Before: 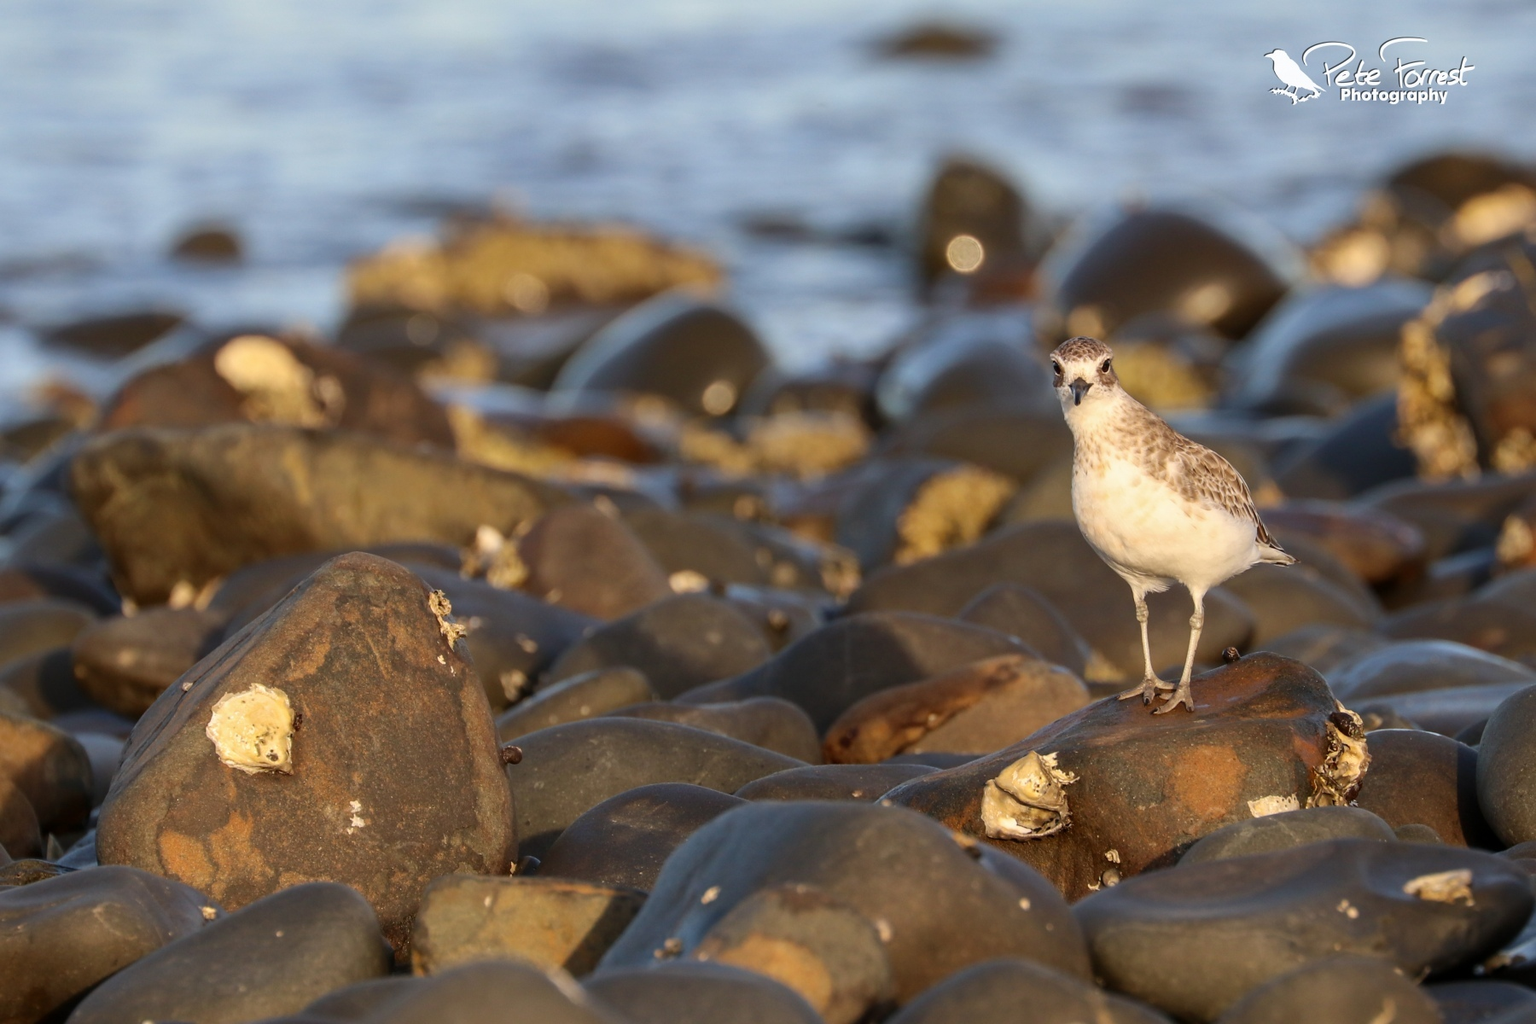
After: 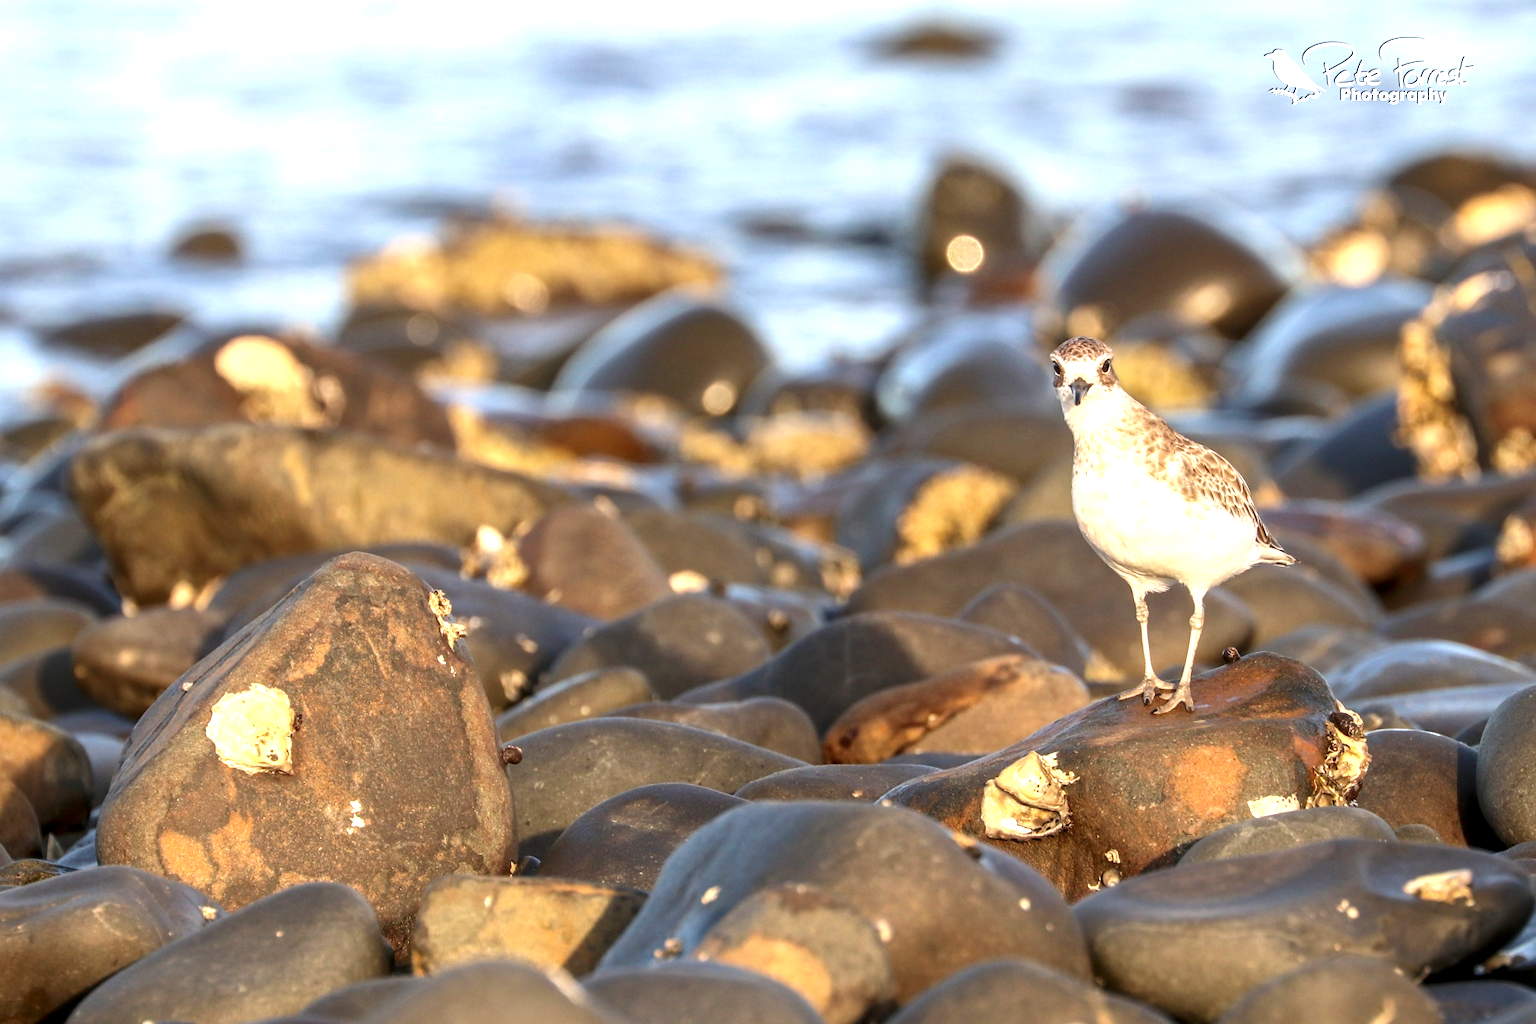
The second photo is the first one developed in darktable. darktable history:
exposure: black level correction 0, exposure 1.1 EV, compensate highlight preservation false
local contrast: on, module defaults
